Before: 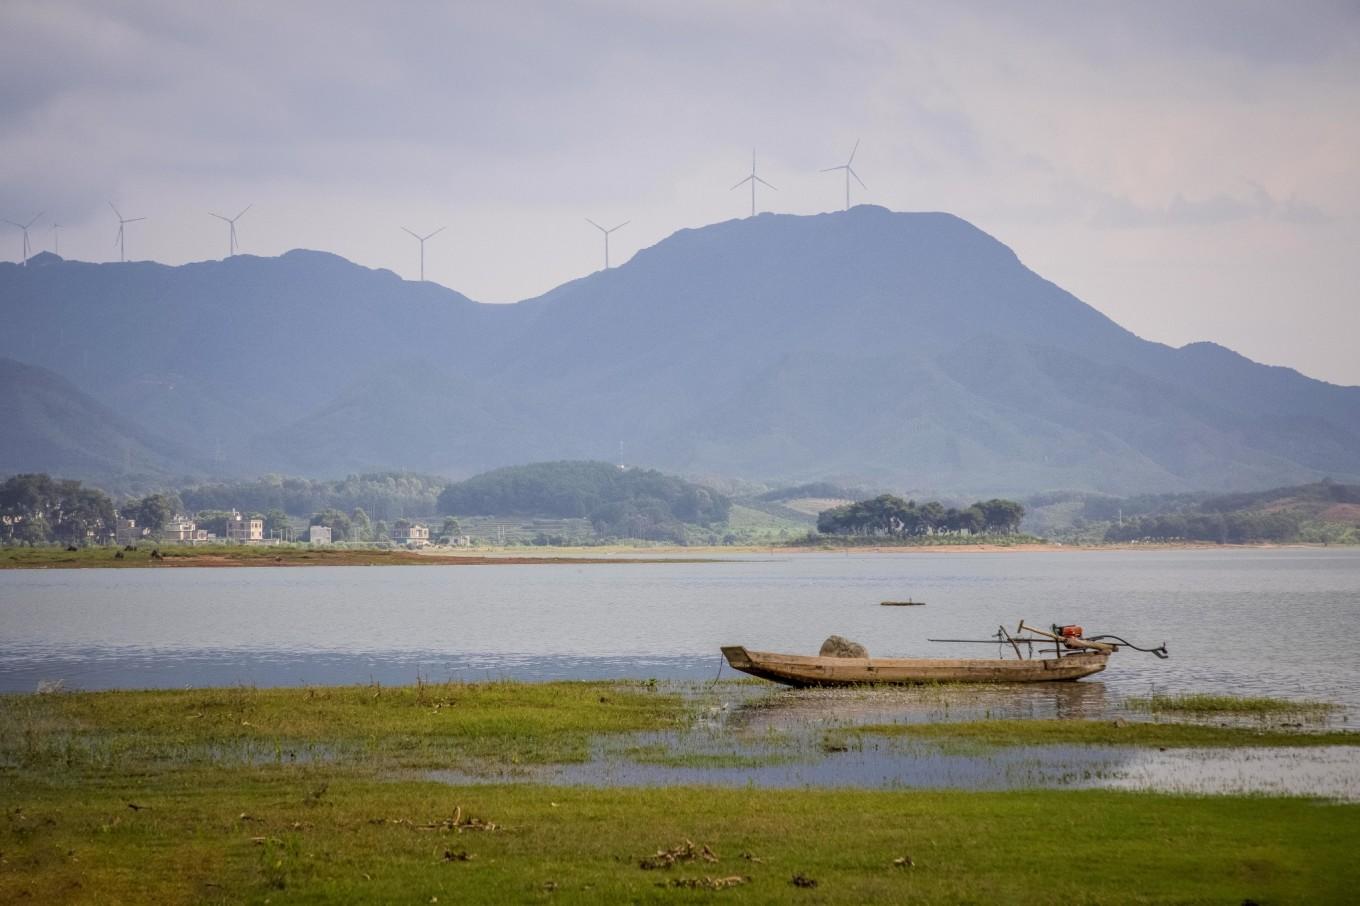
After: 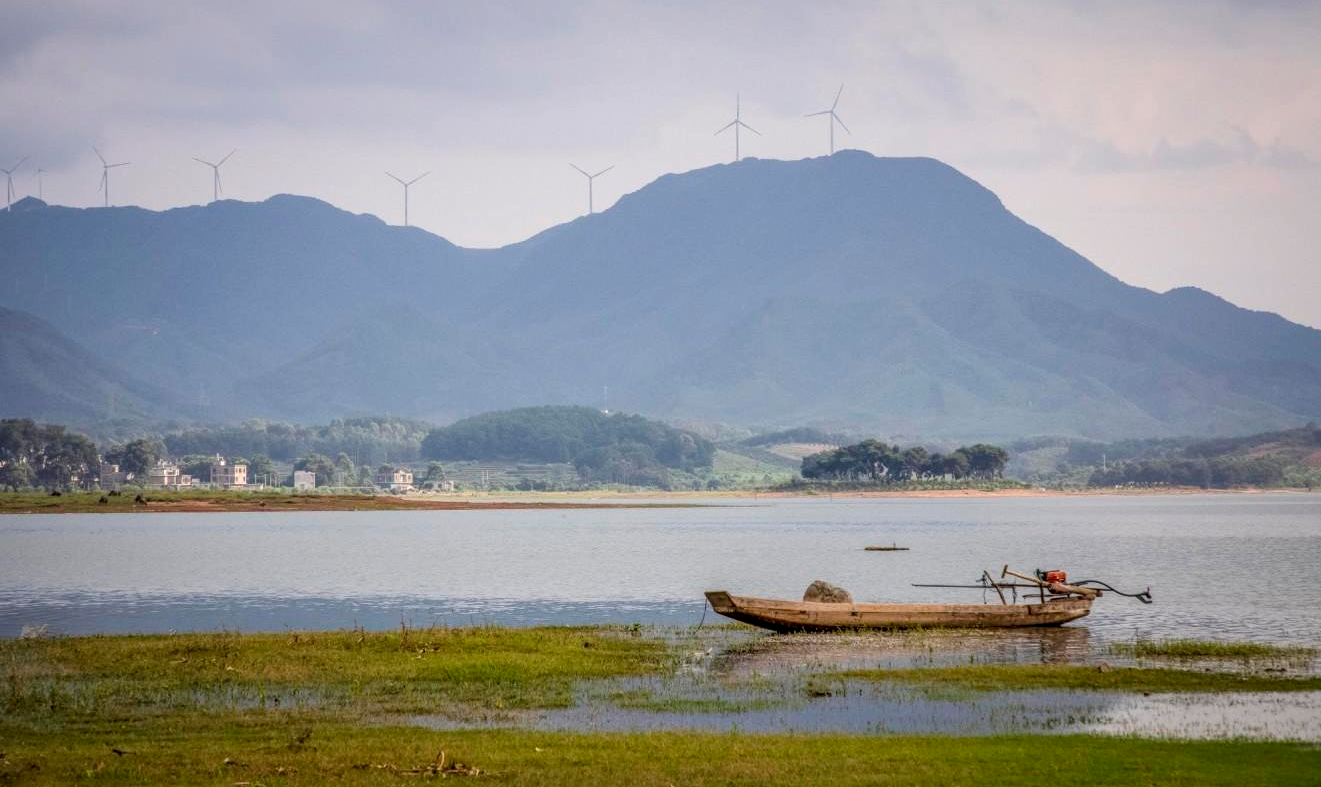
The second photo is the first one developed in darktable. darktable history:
crop: left 1.193%, top 6.087%, right 1.623%, bottom 6.962%
local contrast: detail 130%
